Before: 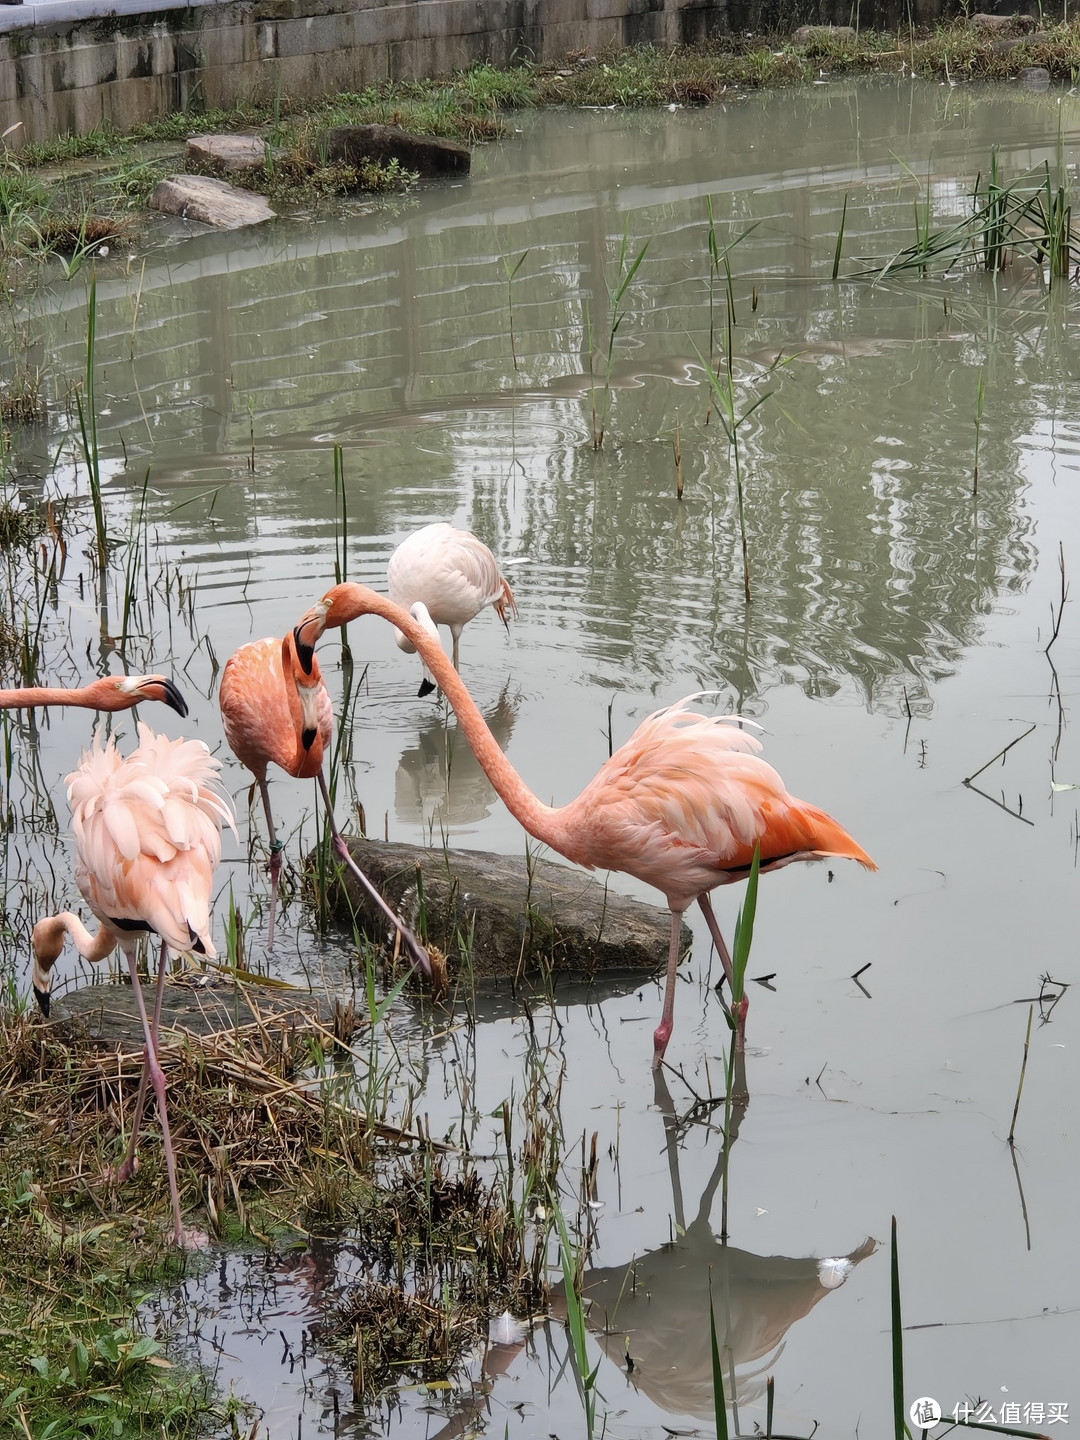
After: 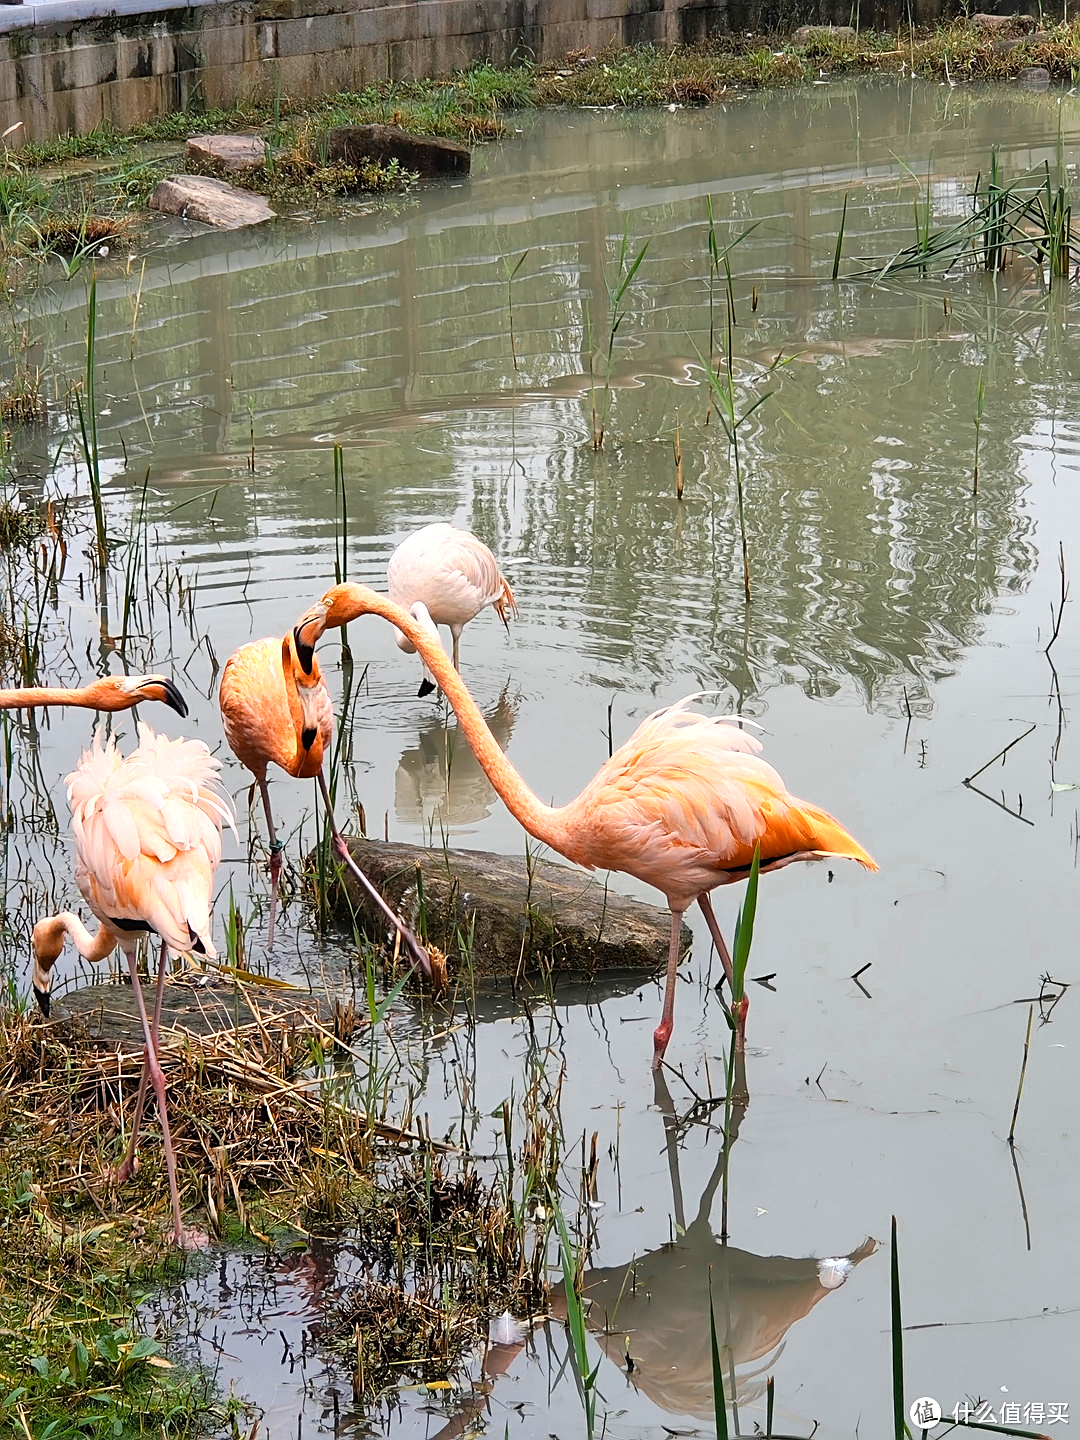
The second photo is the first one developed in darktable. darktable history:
shadows and highlights: shadows -0.352, highlights 38.91
sharpen: on, module defaults
contrast brightness saturation: saturation -0.059
color zones: curves: ch0 [(0.018, 0.548) (0.197, 0.654) (0.425, 0.447) (0.605, 0.658) (0.732, 0.579)]; ch1 [(0.105, 0.531) (0.224, 0.531) (0.386, 0.39) (0.618, 0.456) (0.732, 0.456) (0.956, 0.421)]; ch2 [(0.039, 0.583) (0.215, 0.465) (0.399, 0.544) (0.465, 0.548) (0.614, 0.447) (0.724, 0.43) (0.882, 0.623) (0.956, 0.632)]
color balance rgb: perceptual saturation grading › global saturation 30.125%, global vibrance 20%
